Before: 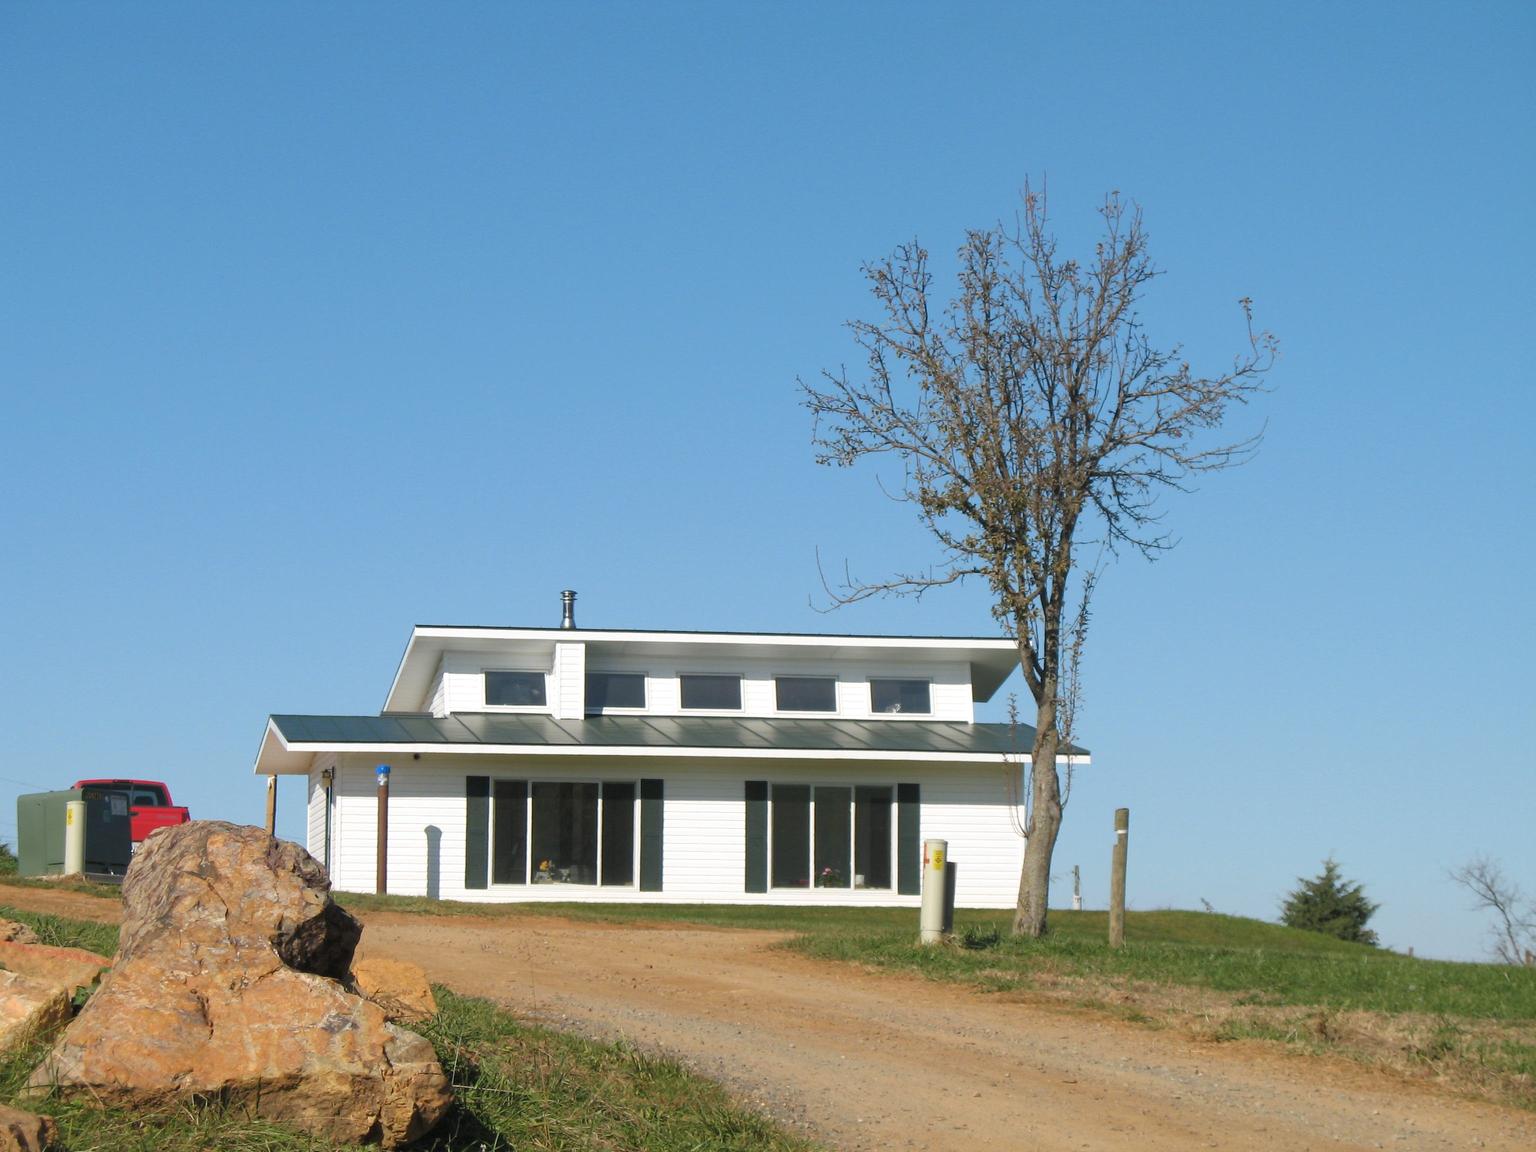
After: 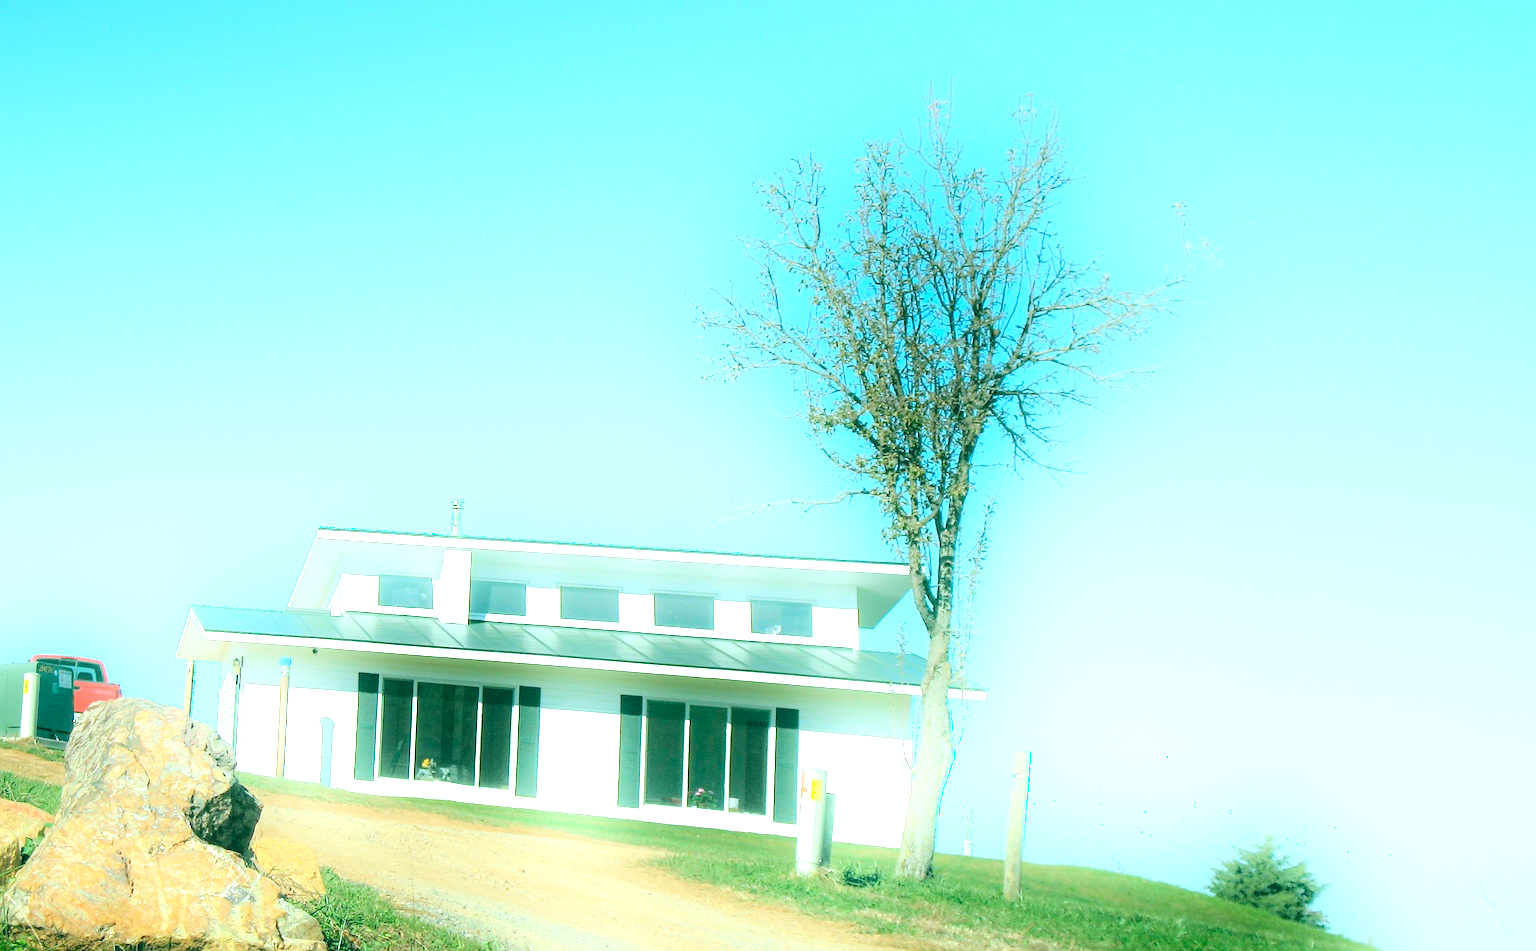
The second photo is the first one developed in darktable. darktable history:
rotate and perspective: rotation 1.69°, lens shift (vertical) -0.023, lens shift (horizontal) -0.291, crop left 0.025, crop right 0.988, crop top 0.092, crop bottom 0.842
white balance: emerald 1
exposure: black level correction 0, exposure 0.9 EV, compensate highlight preservation false
sharpen: on, module defaults
crop and rotate: top 2.479%, bottom 3.018%
local contrast: on, module defaults
shadows and highlights: shadows -90, highlights 90, soften with gaussian
color balance rgb: shadows lift › chroma 11.71%, shadows lift › hue 133.46°, power › chroma 2.15%, power › hue 166.83°, highlights gain › chroma 4%, highlights gain › hue 200.2°, perceptual saturation grading › global saturation 18.05%
